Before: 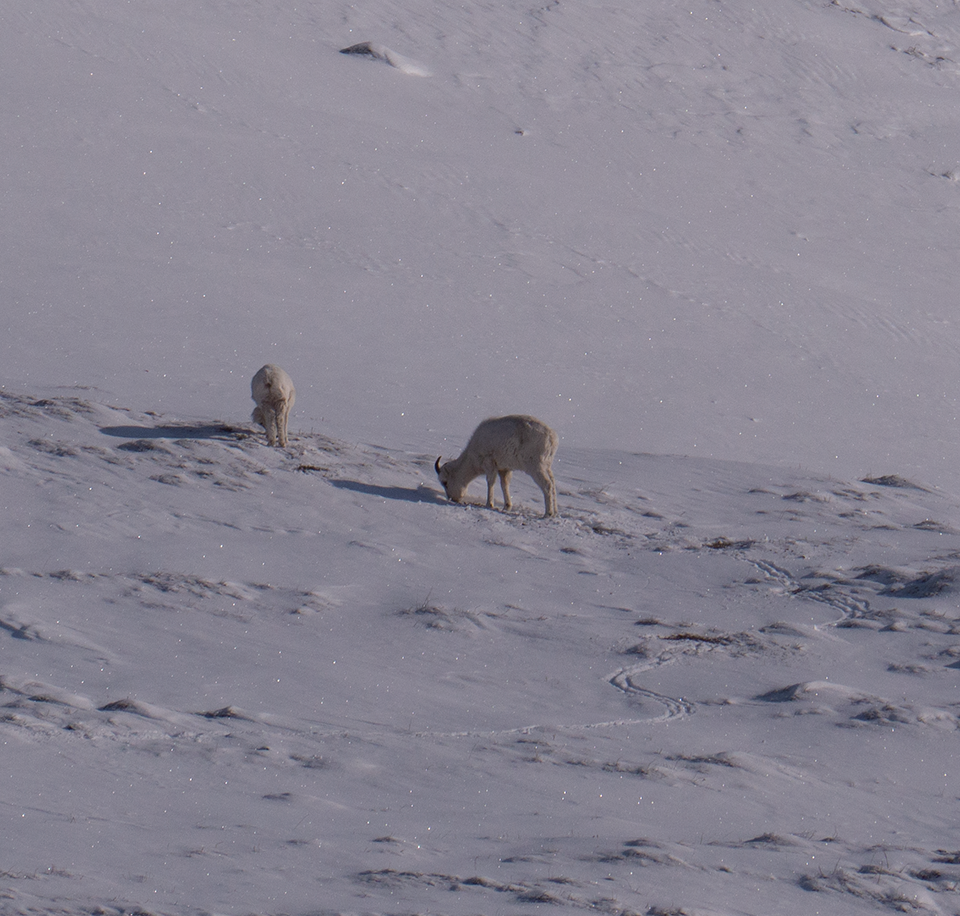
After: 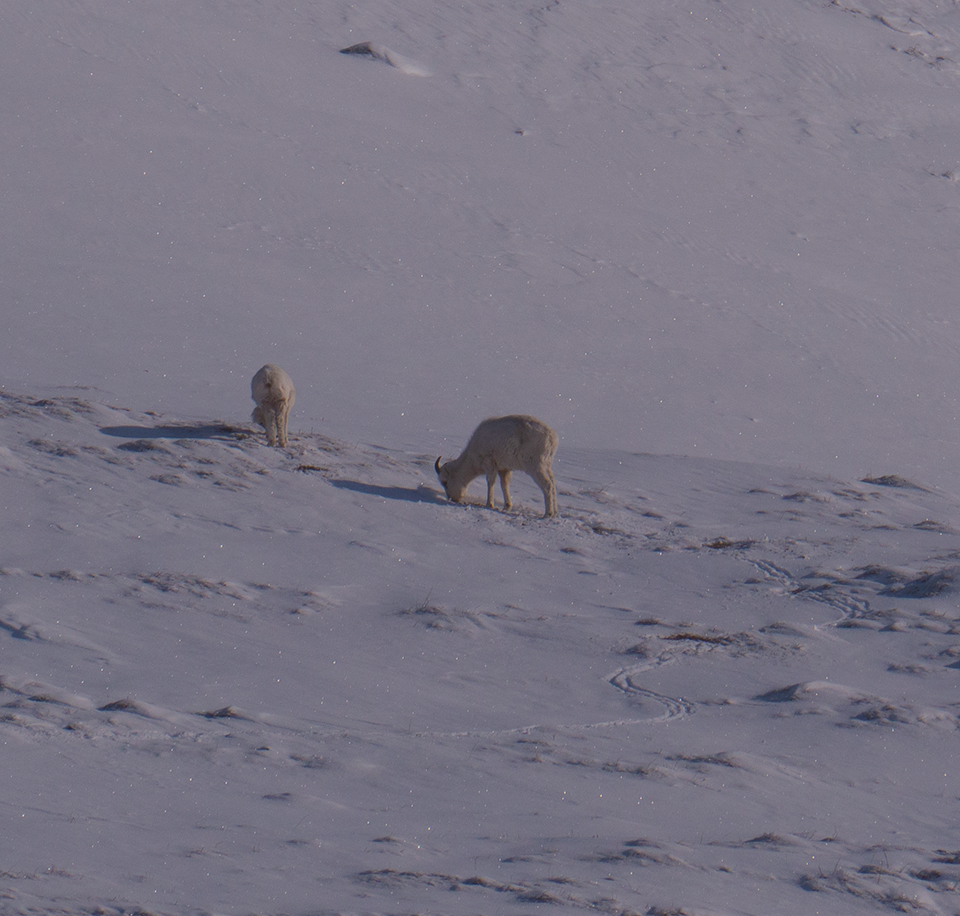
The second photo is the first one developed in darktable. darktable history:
levels: levels [0, 0.435, 0.917]
exposure: black level correction -0.016, exposure -1.018 EV, compensate highlight preservation false
color balance rgb: perceptual saturation grading › global saturation 20%, global vibrance 20%
